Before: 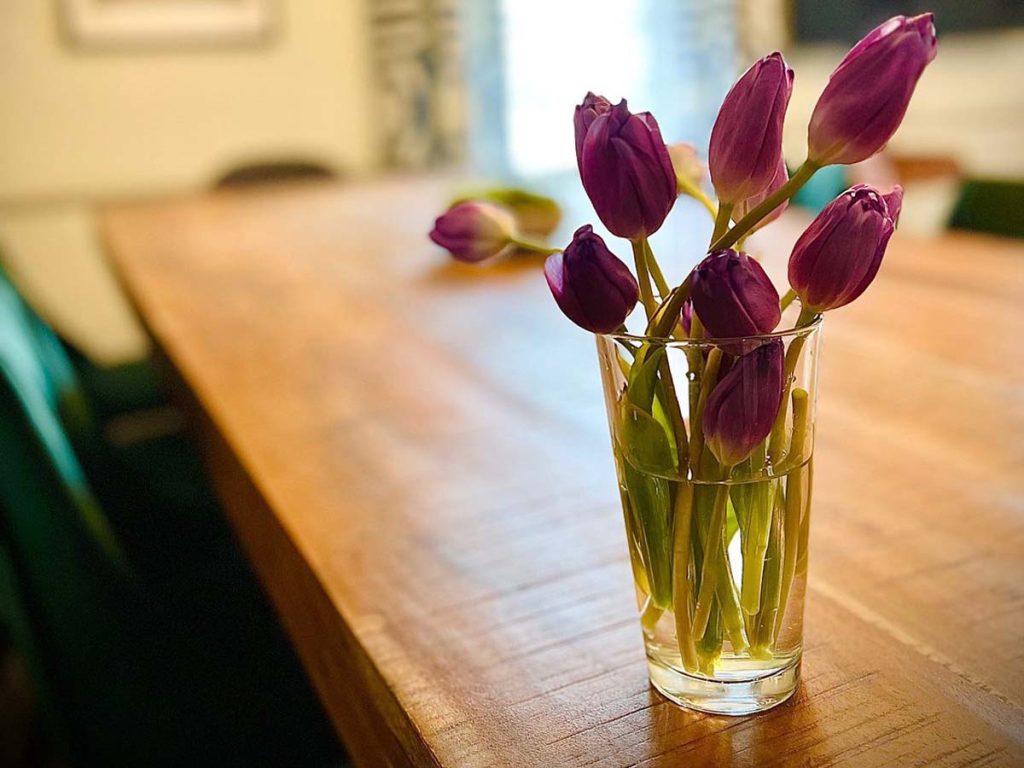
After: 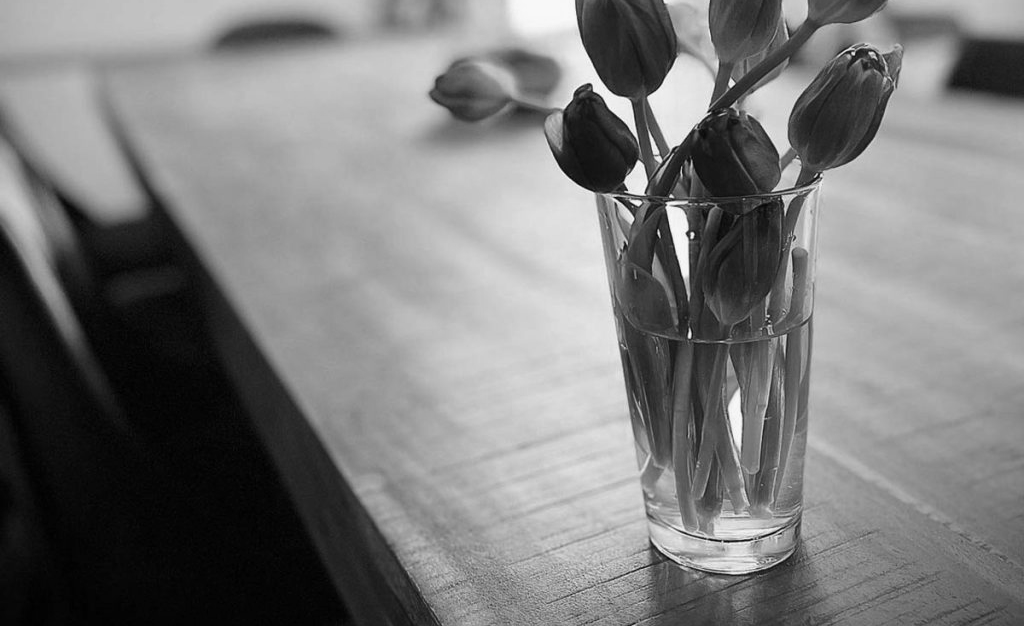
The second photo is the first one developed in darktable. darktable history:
color calibration: output gray [0.22, 0.42, 0.37, 0], illuminant same as pipeline (D50), adaptation XYZ, x 0.345, y 0.358, temperature 5009.03 K
crop and rotate: top 18.382%
